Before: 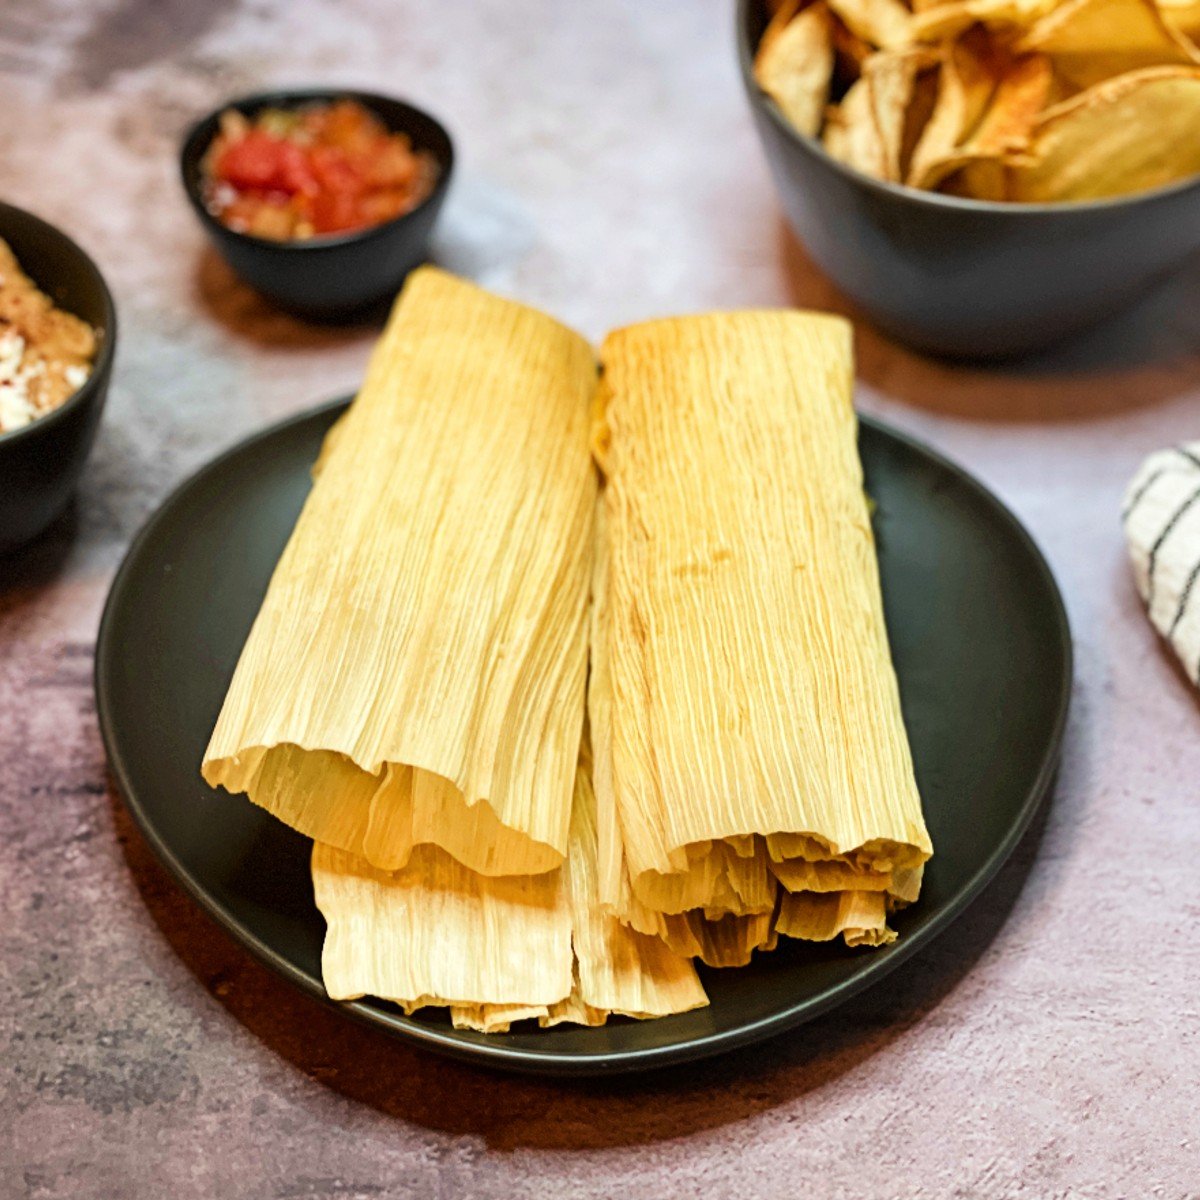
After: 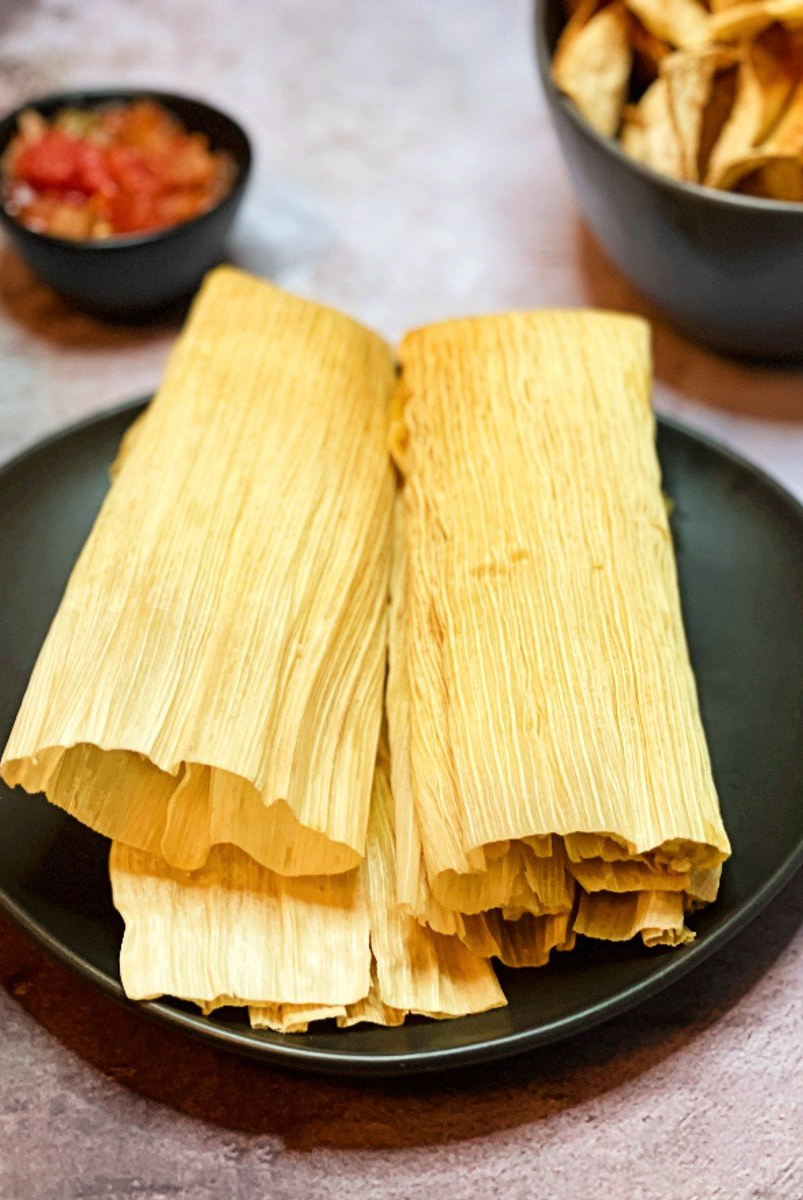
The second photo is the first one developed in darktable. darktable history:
crop: left 16.888%, right 16.177%
